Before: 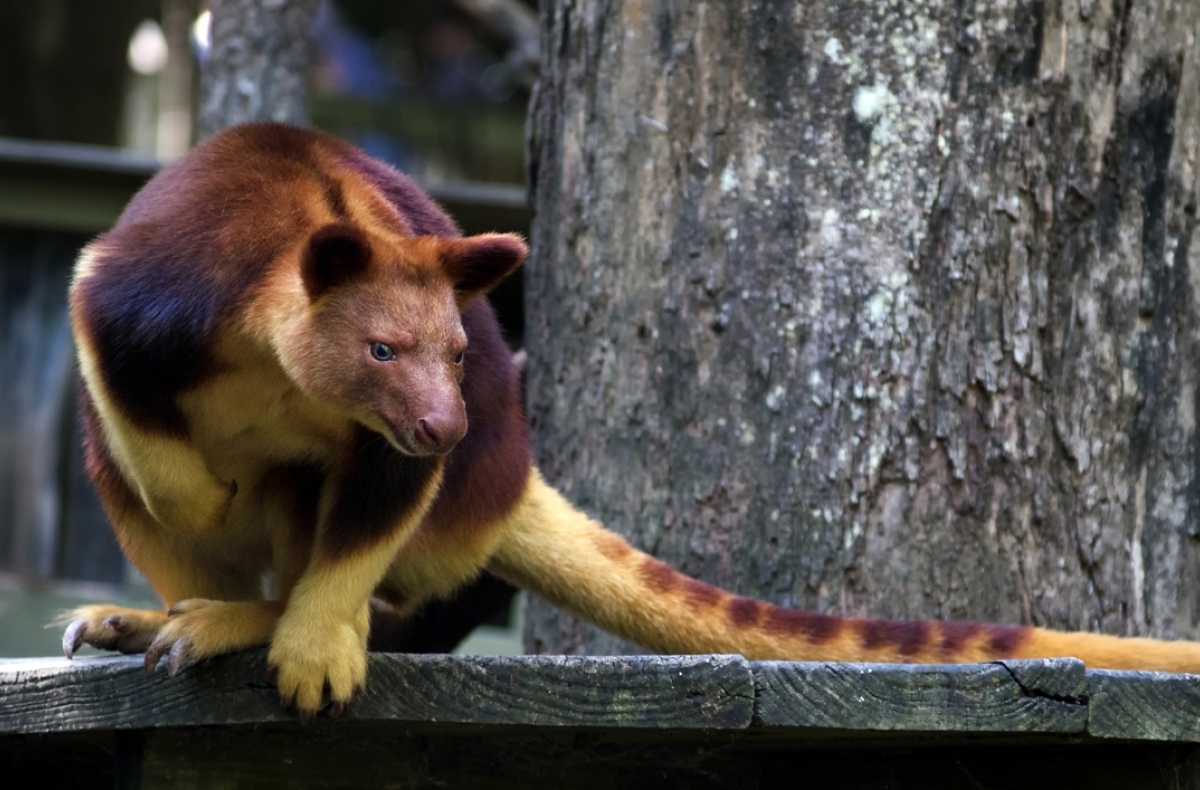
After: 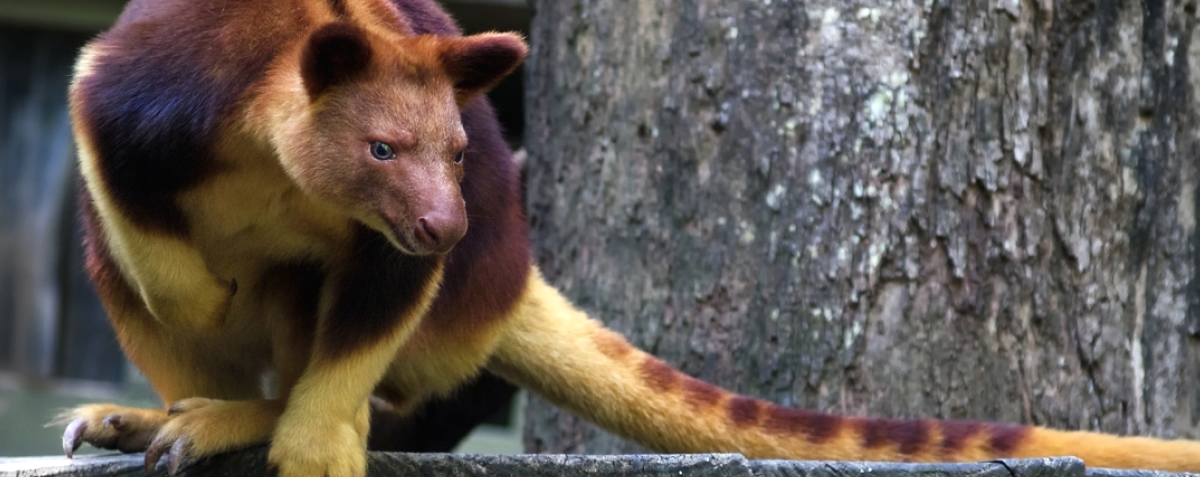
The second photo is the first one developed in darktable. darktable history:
exposure: black level correction -0.001, exposure 0.08 EV, compensate highlight preservation false
crop and rotate: top 25.567%, bottom 13.929%
